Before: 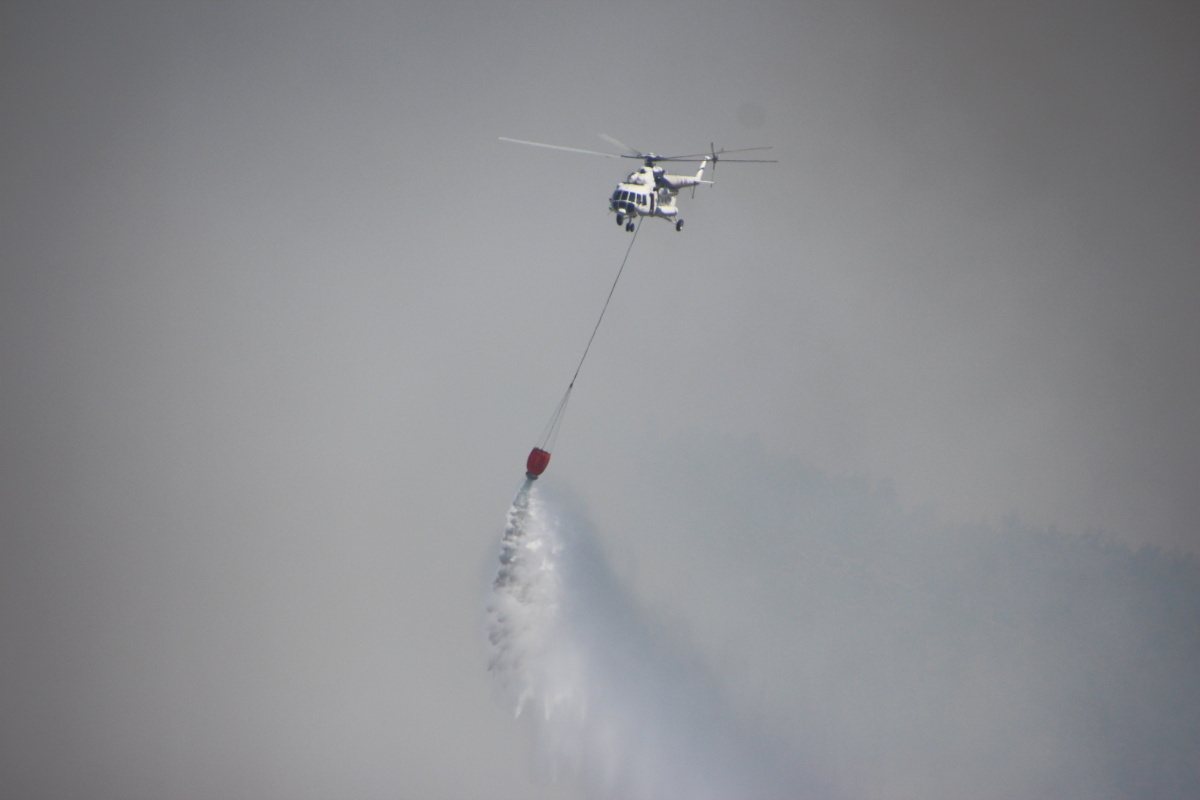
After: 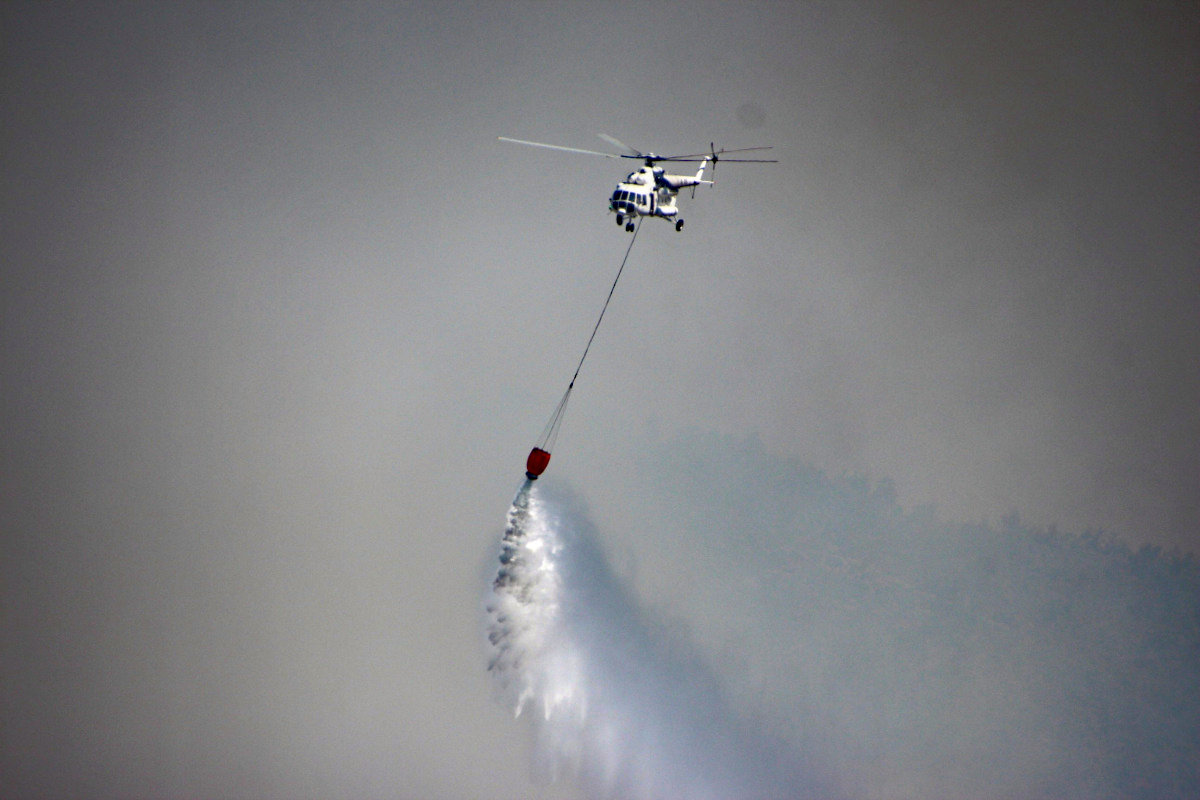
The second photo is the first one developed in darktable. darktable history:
haze removal: strength 0.527, distance 0.919, compatibility mode true, adaptive false
base curve: curves: ch0 [(0.017, 0) (0.425, 0.441) (0.844, 0.933) (1, 1)], preserve colors none
